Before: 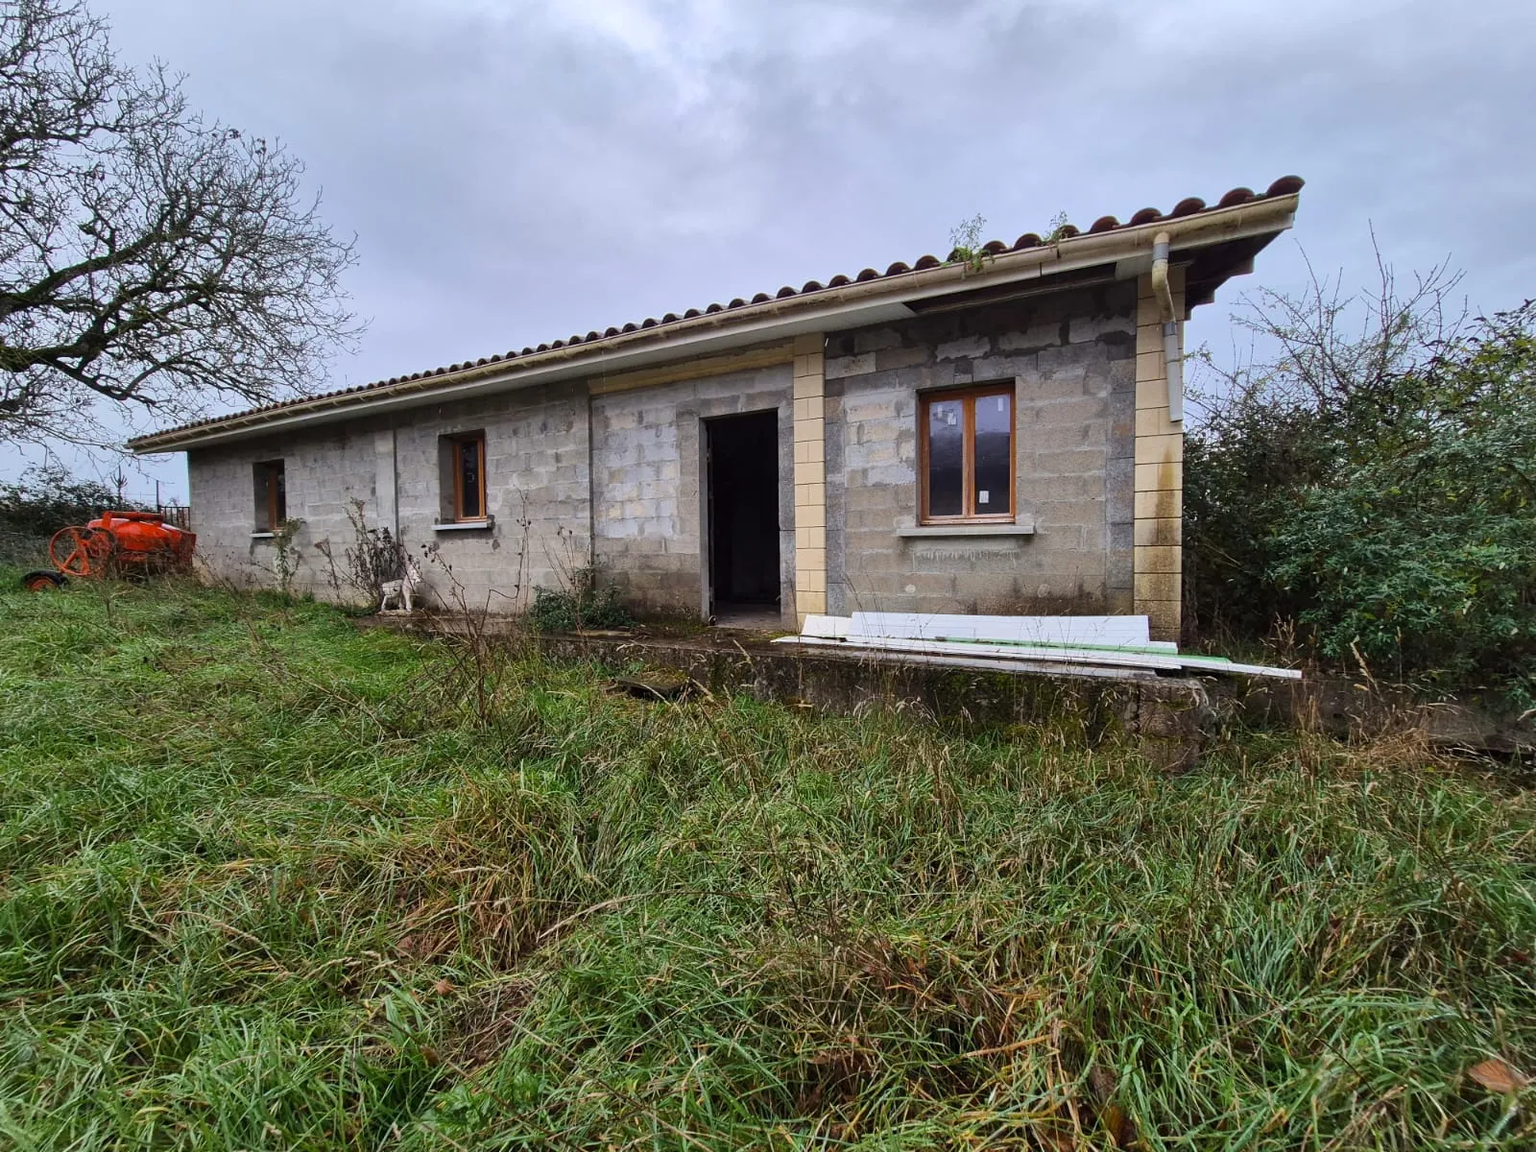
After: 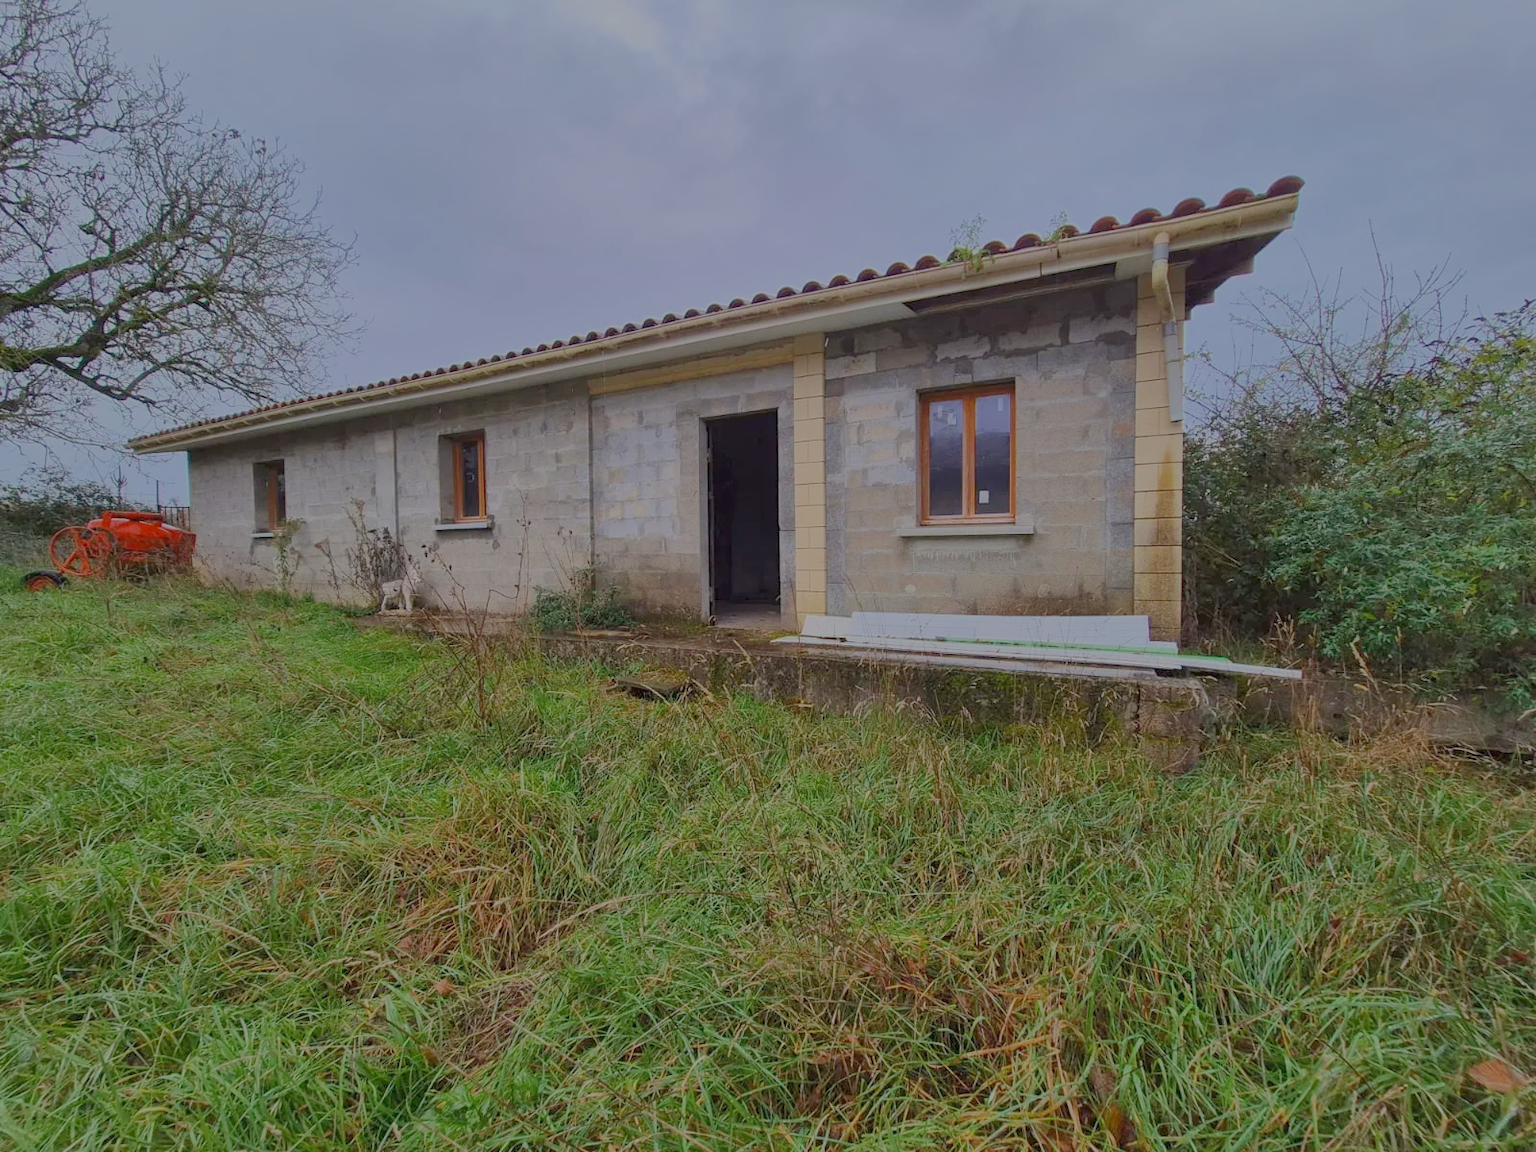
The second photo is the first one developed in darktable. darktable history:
tone equalizer: on, module defaults
filmic rgb: black relative exposure -16 EV, white relative exposure 8 EV, threshold 3 EV, hardness 4.17, latitude 50%, contrast 0.5, color science v5 (2021), contrast in shadows safe, contrast in highlights safe, enable highlight reconstruction true
